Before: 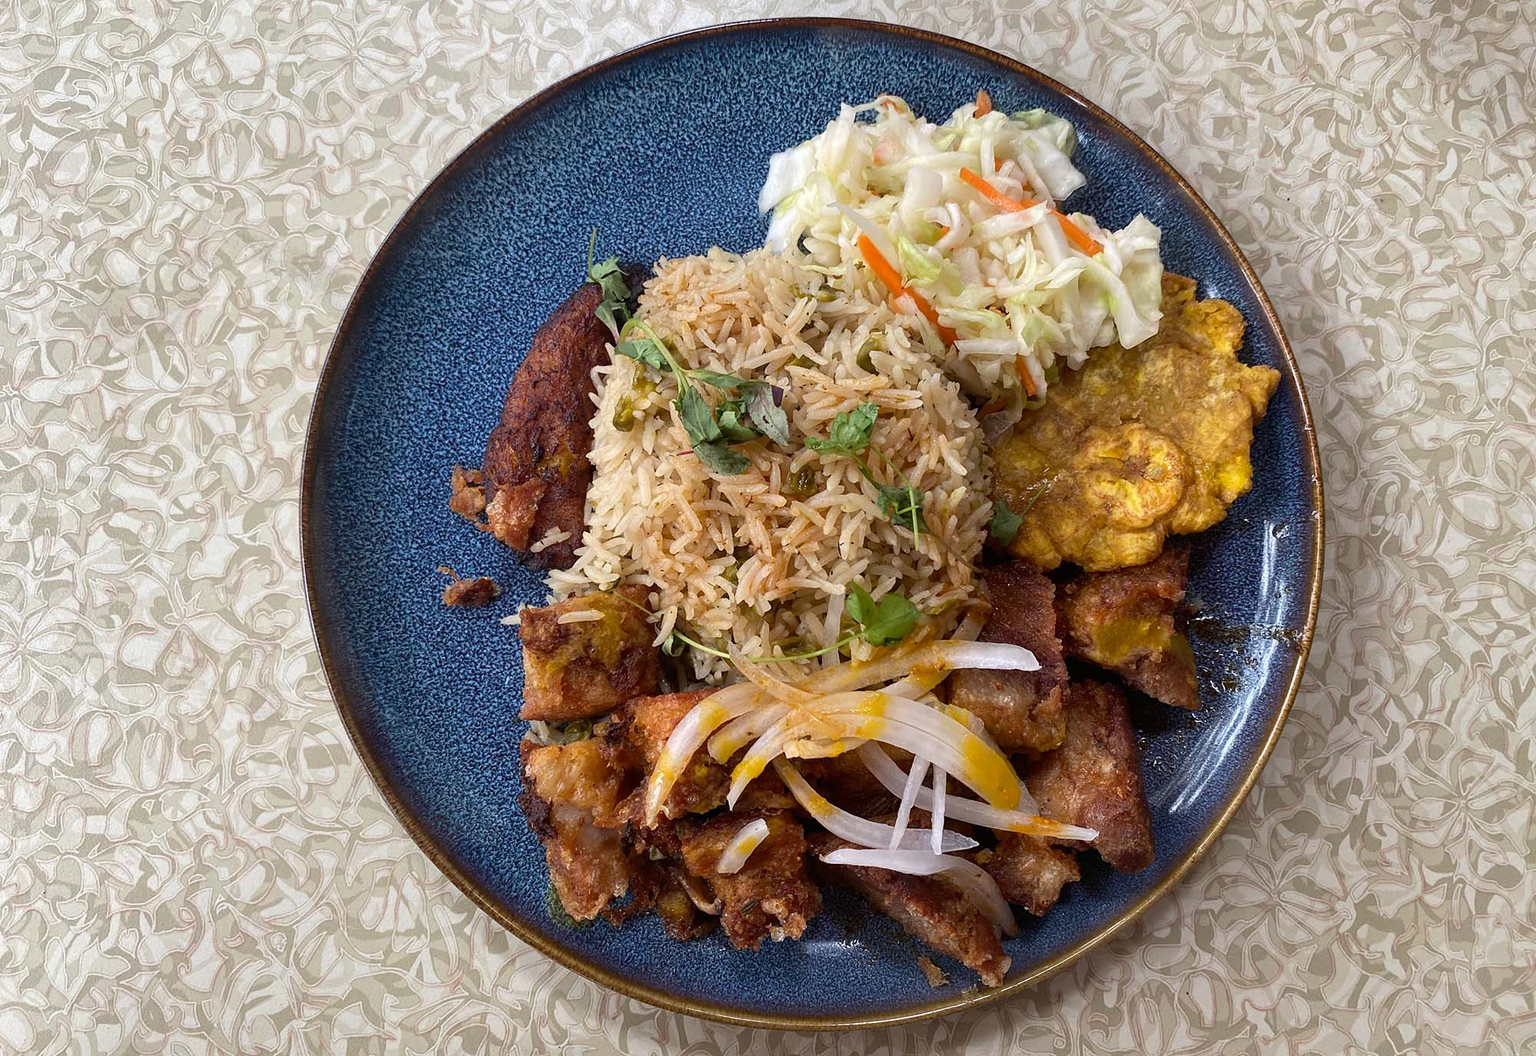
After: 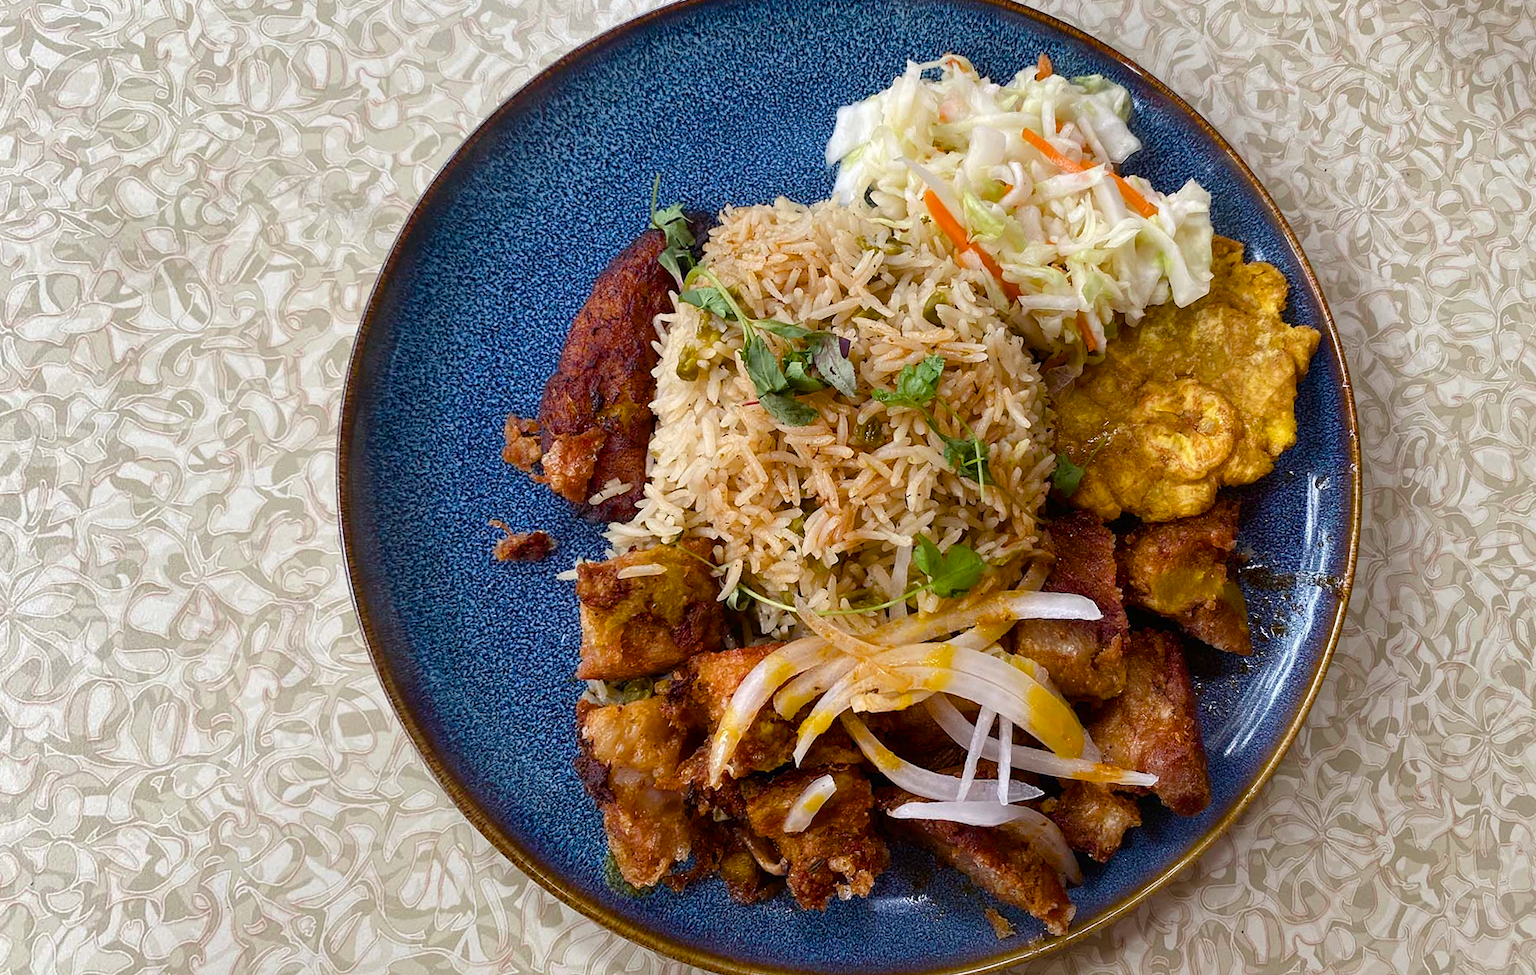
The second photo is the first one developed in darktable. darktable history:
rotate and perspective: rotation -0.013°, lens shift (vertical) -0.027, lens shift (horizontal) 0.178, crop left 0.016, crop right 0.989, crop top 0.082, crop bottom 0.918
color balance rgb: perceptual saturation grading › global saturation 20%, perceptual saturation grading › highlights -25%, perceptual saturation grading › shadows 50%
